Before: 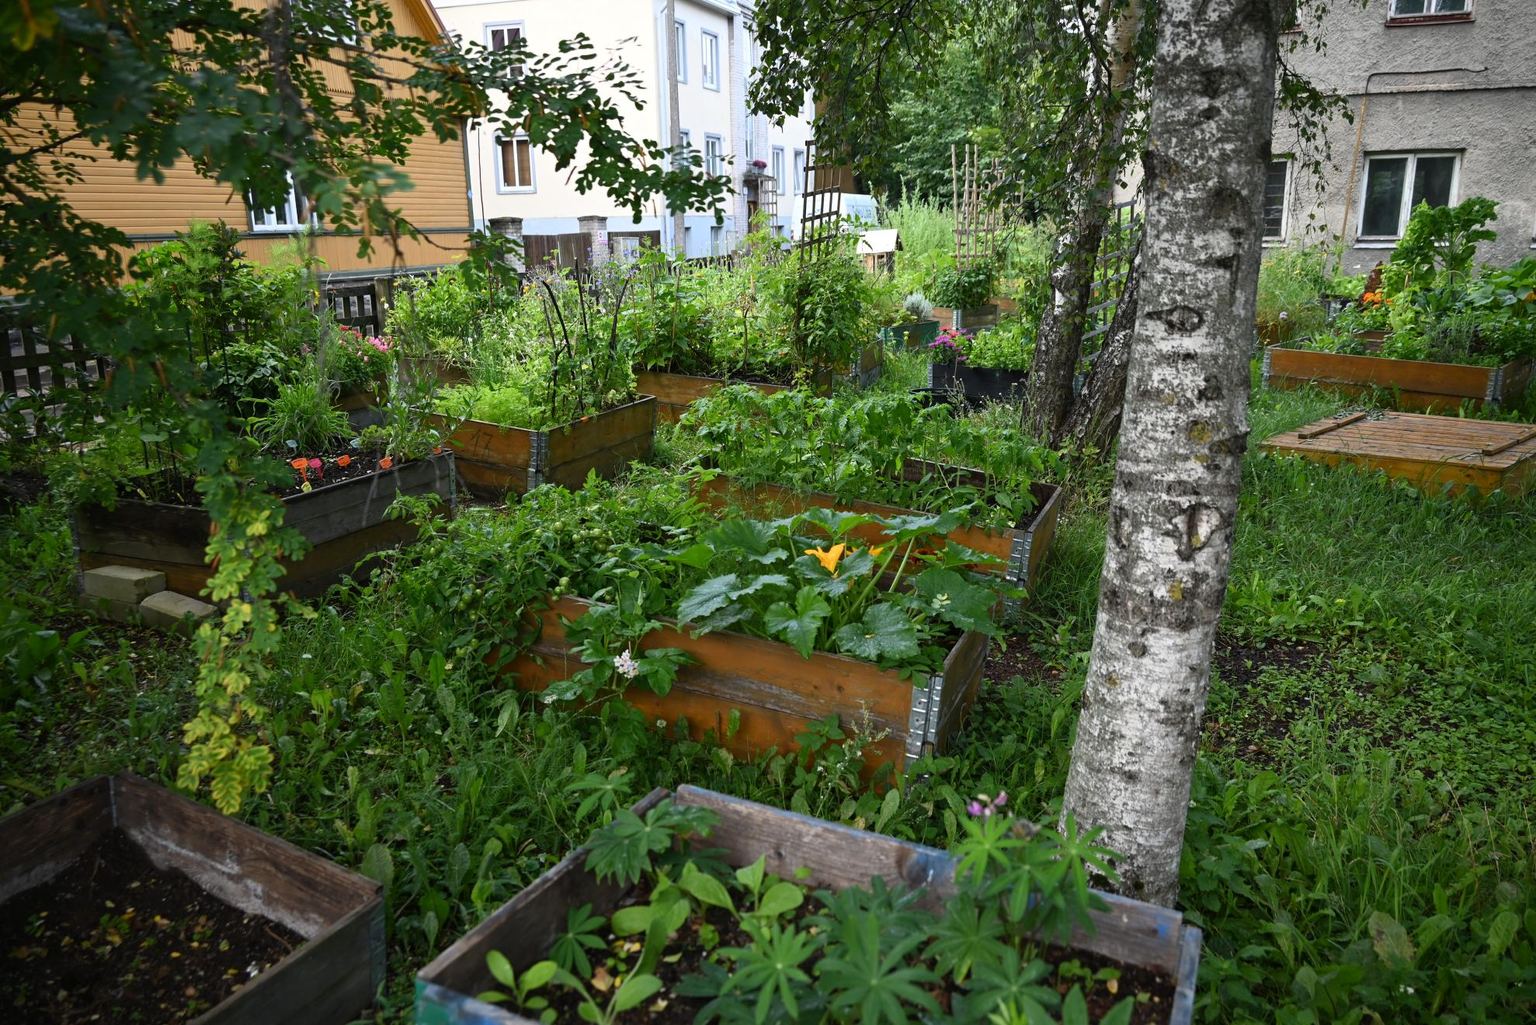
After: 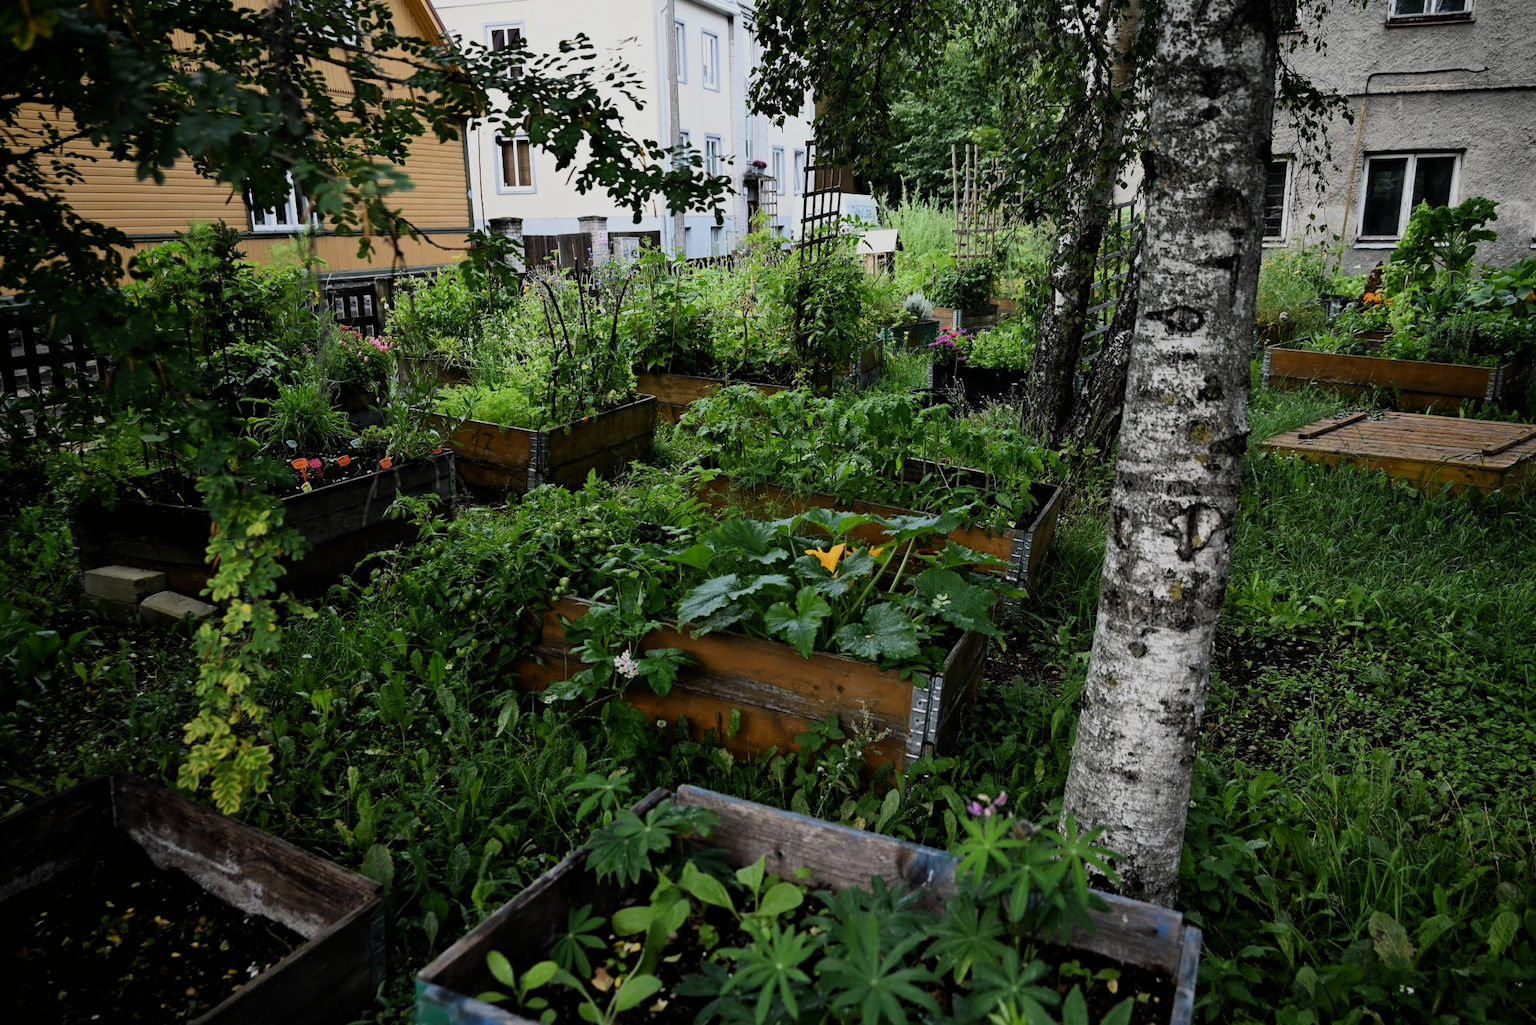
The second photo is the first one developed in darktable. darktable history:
exposure: black level correction 0, exposure 0 EV, compensate exposure bias true, compensate highlight preservation false
tone equalizer: -8 EV 0.262 EV, -7 EV 0.437 EV, -6 EV 0.435 EV, -5 EV 0.232 EV, -3 EV -0.279 EV, -2 EV -0.445 EV, -1 EV -0.433 EV, +0 EV -0.239 EV
filmic rgb: black relative exposure -5.05 EV, white relative exposure 3.99 EV, hardness 2.9, contrast 1.296, highlights saturation mix -29.04%
